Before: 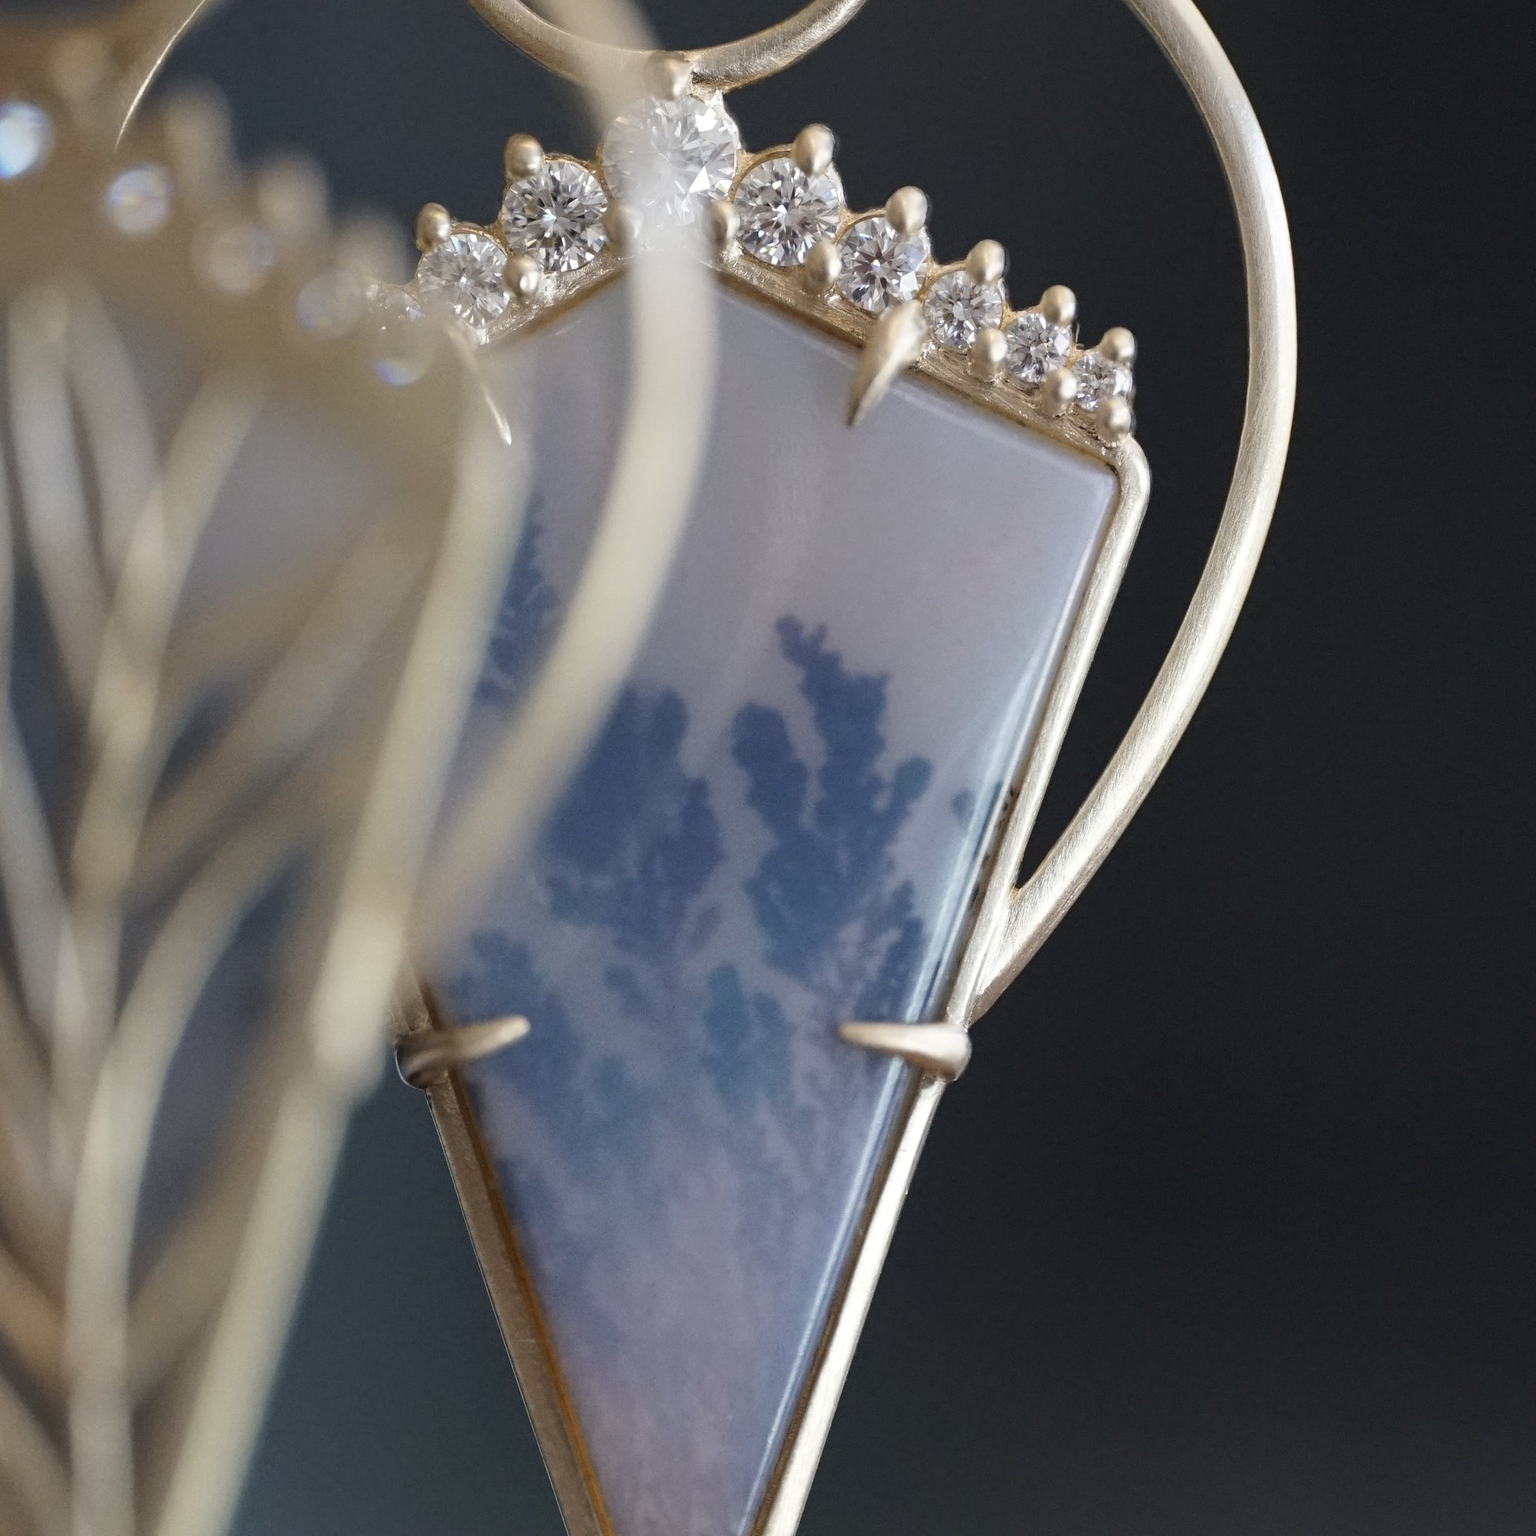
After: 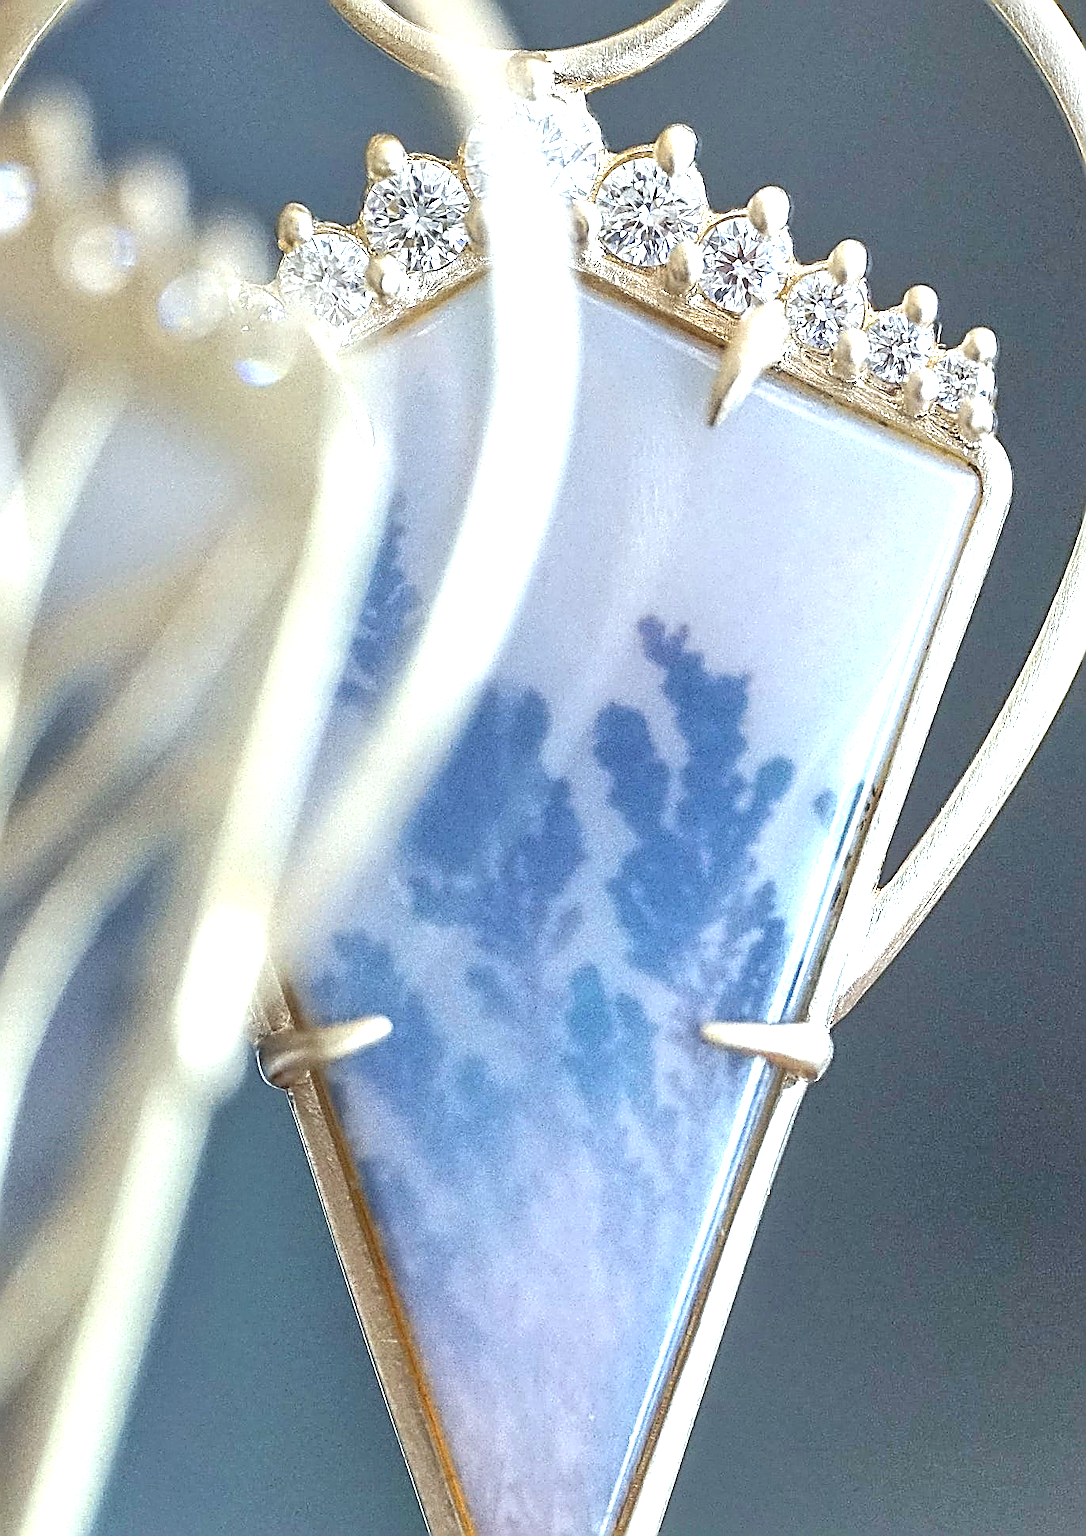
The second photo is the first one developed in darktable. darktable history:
exposure: black level correction 0, exposure 1.446 EV, compensate highlight preservation false
crop and rotate: left 9.007%, right 20.257%
sharpen: amount 1.994
color calibration: illuminant Planckian (black body), adaptation linear Bradford (ICC v4), x 0.364, y 0.367, temperature 4414.02 K
local contrast: on, module defaults
color correction: highlights b* -0.051, saturation 1.1
tone equalizer: -7 EV 0.147 EV, -6 EV 0.629 EV, -5 EV 1.15 EV, -4 EV 1.3 EV, -3 EV 1.13 EV, -2 EV 0.6 EV, -1 EV 0.146 EV
